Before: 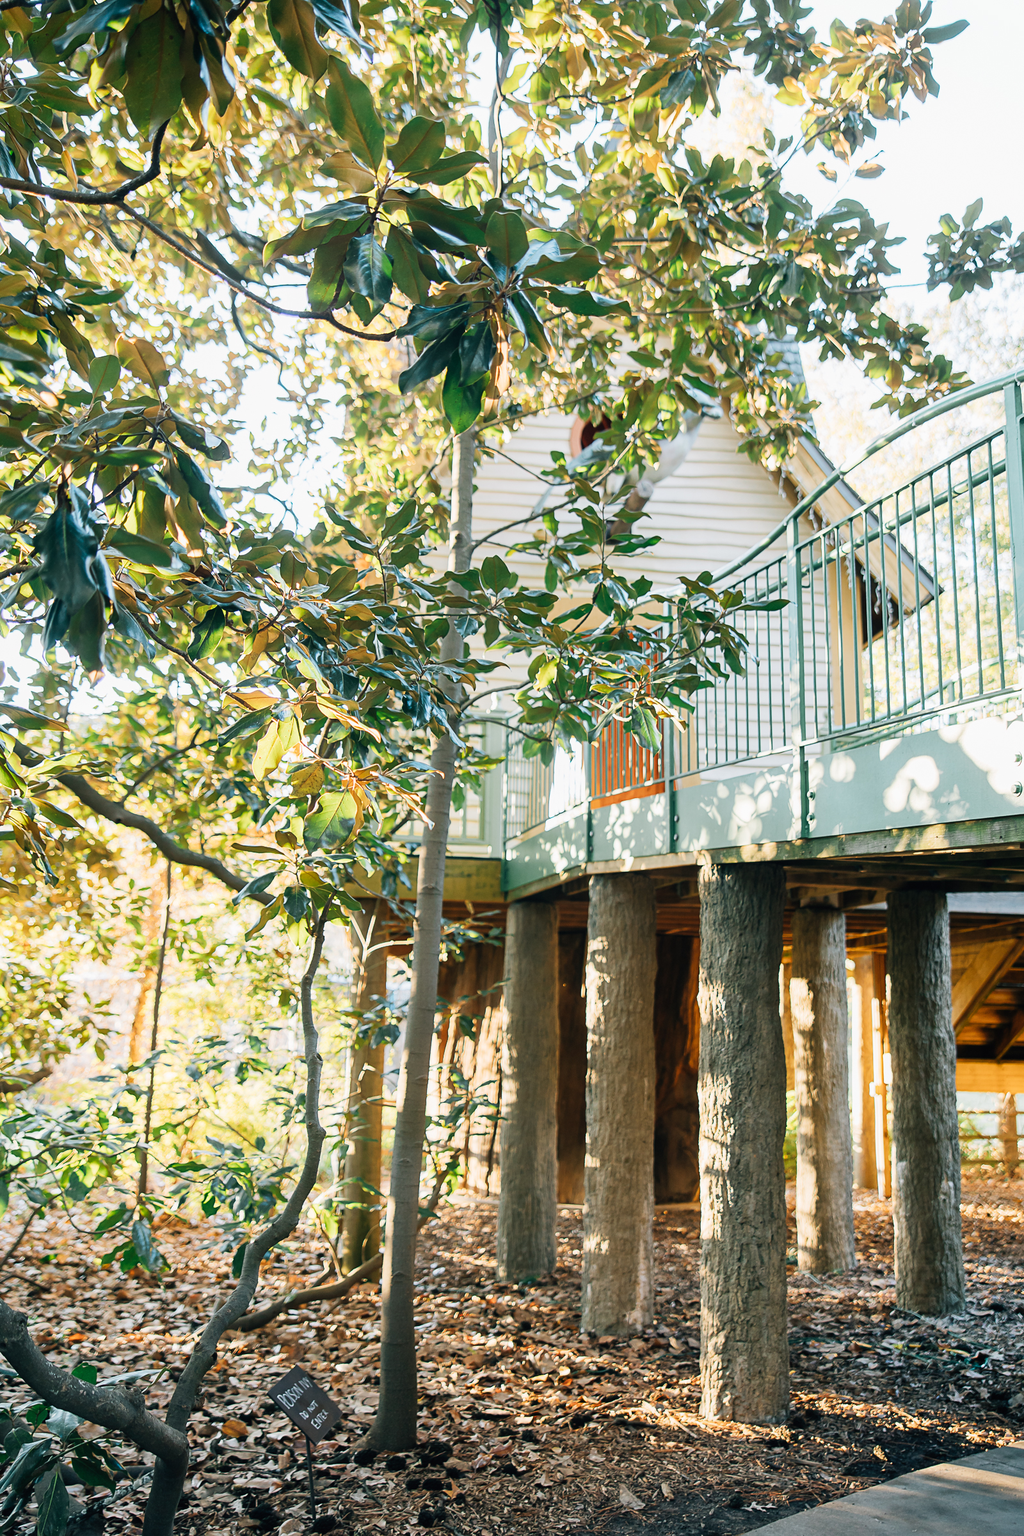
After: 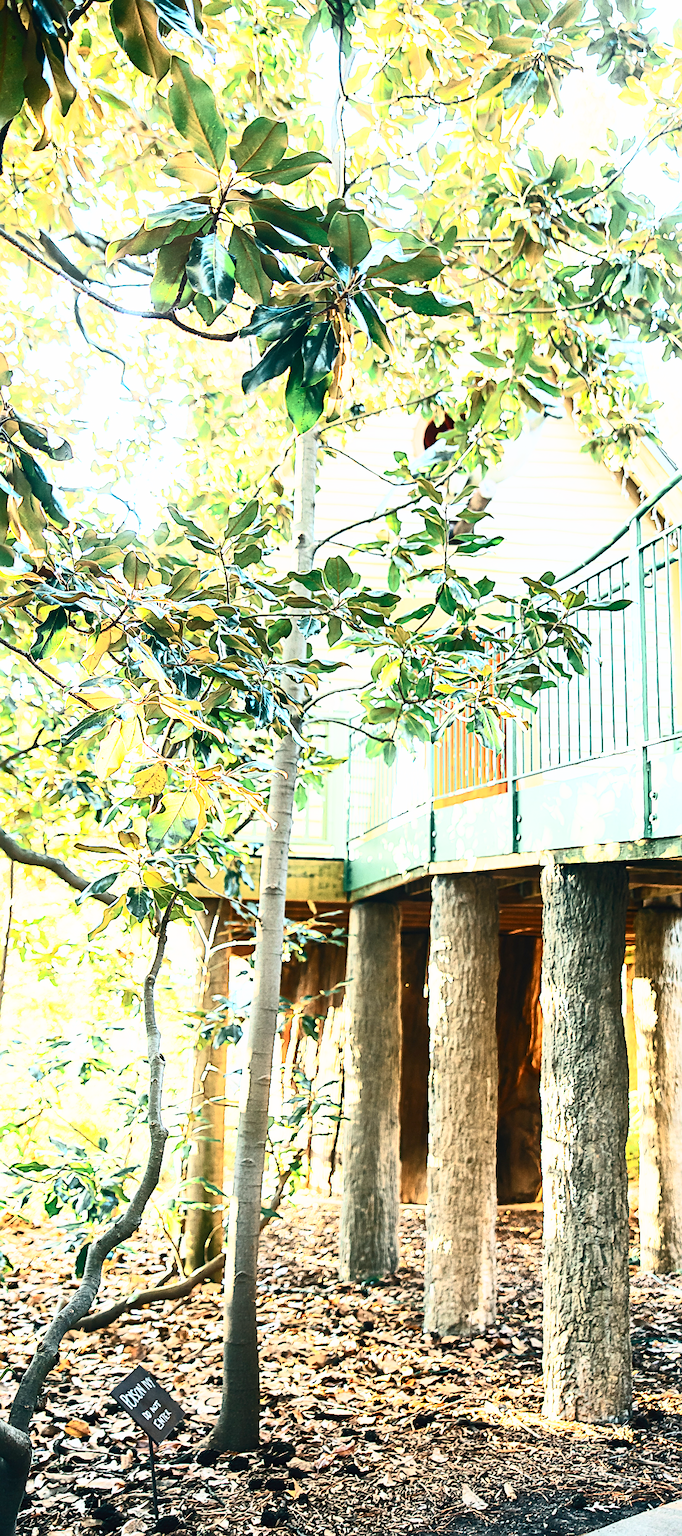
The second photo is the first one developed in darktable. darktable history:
base curve: curves: ch0 [(0, 0) (0.088, 0.125) (0.176, 0.251) (0.354, 0.501) (0.613, 0.749) (1, 0.877)], preserve colors none
crop: left 15.419%, right 17.914%
sharpen: on, module defaults
exposure: exposure 0.29 EV, compensate highlight preservation false
contrast brightness saturation: contrast 0.62, brightness 0.34, saturation 0.14
